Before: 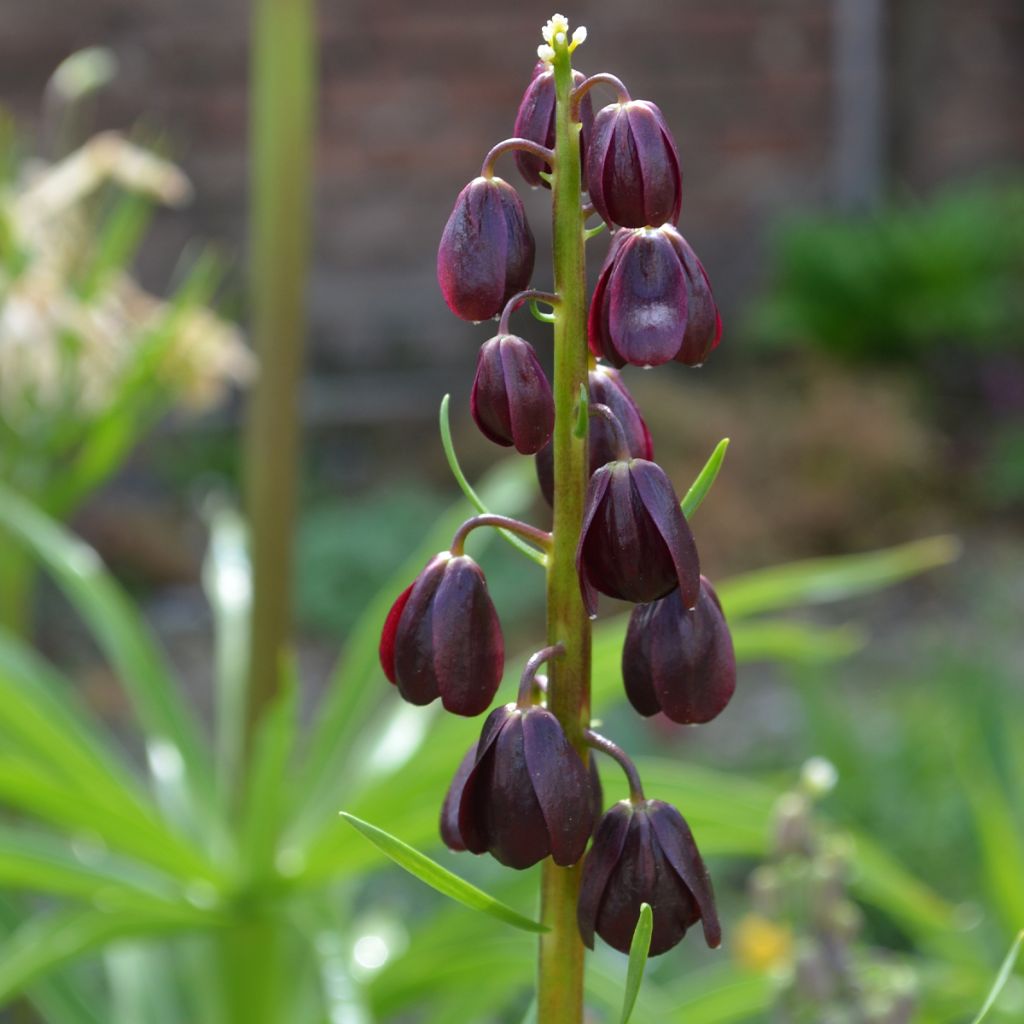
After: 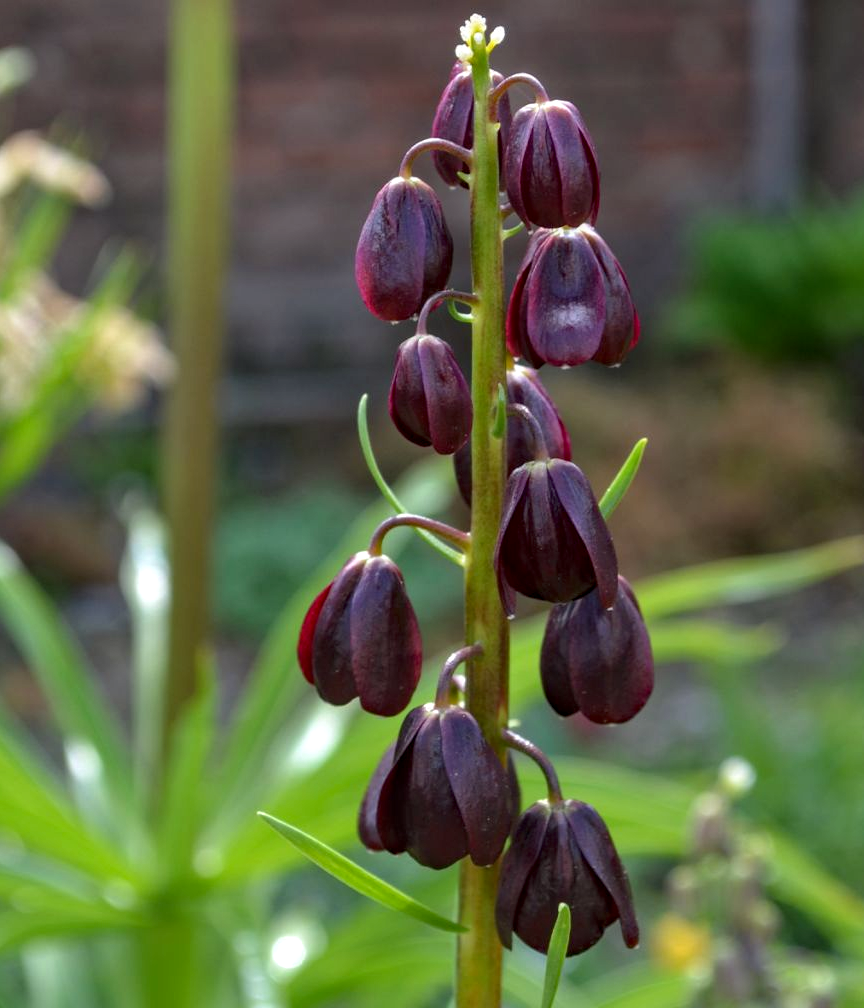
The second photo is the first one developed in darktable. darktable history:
crop: left 8.026%, right 7.374%
local contrast: on, module defaults
haze removal: compatibility mode true, adaptive false
